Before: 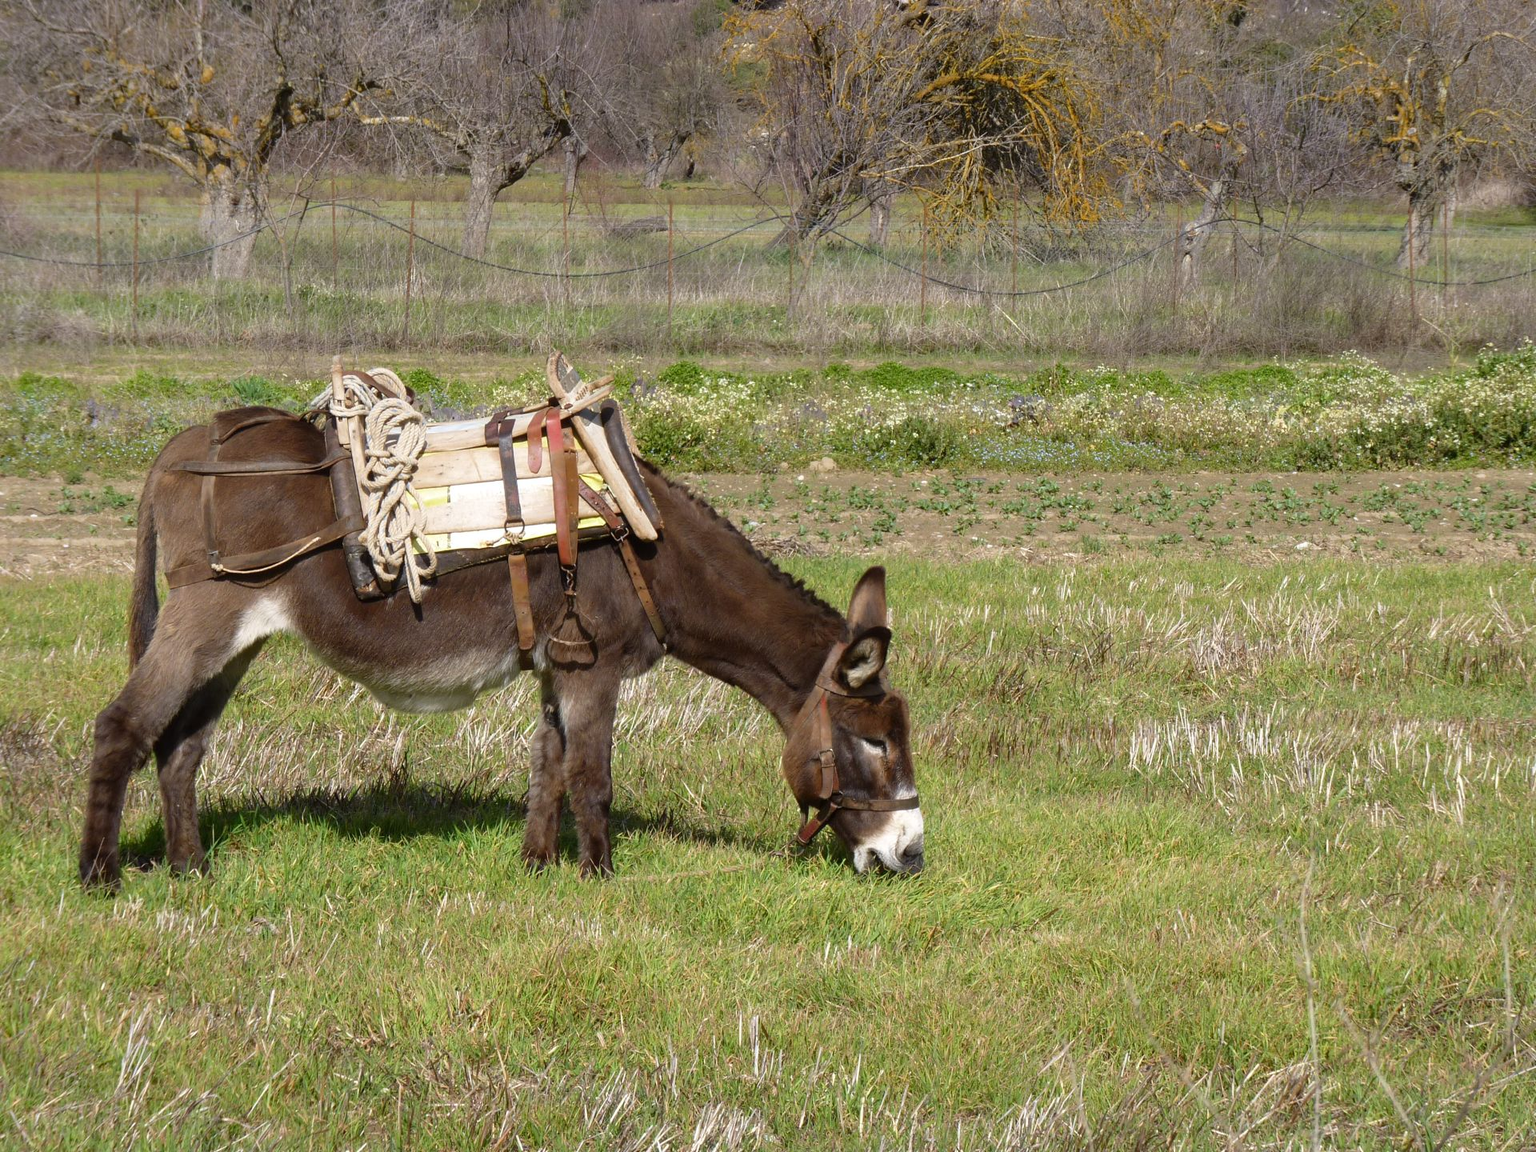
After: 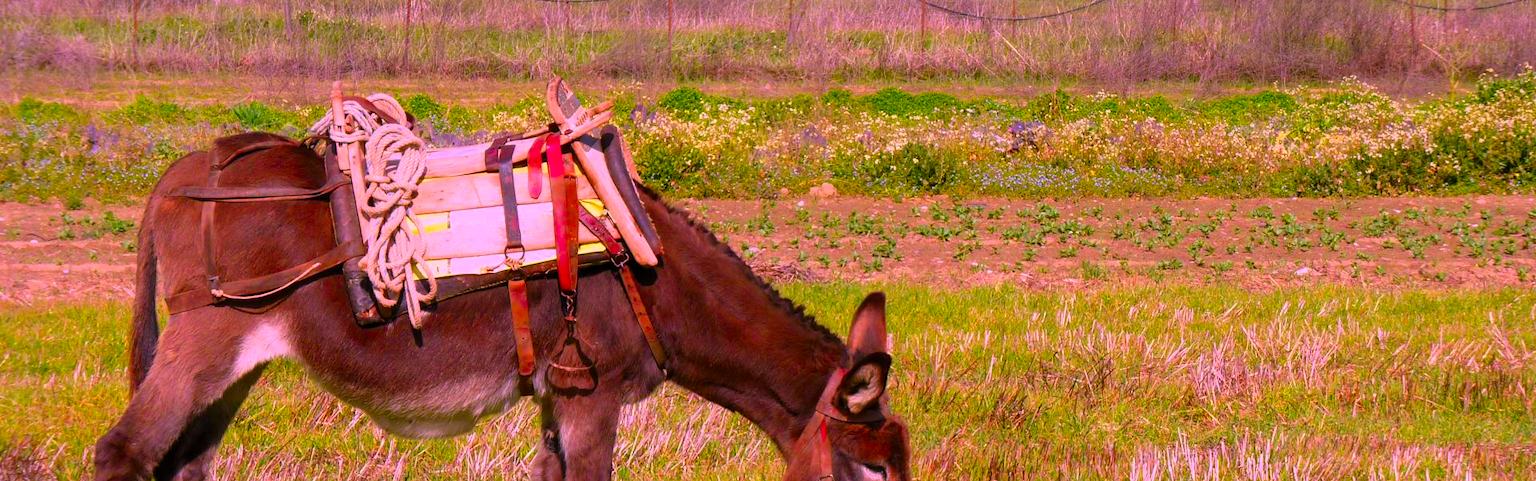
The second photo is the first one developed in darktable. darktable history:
color correction: highlights a* 19.5, highlights b* -11.53, saturation 1.69
contrast brightness saturation: contrast -0.02, brightness -0.01, saturation 0.03
levels: mode automatic, black 0.023%, white 99.97%, levels [0.062, 0.494, 0.925]
color zones: curves: ch0 [(0, 0.613) (0.01, 0.613) (0.245, 0.448) (0.498, 0.529) (0.642, 0.665) (0.879, 0.777) (0.99, 0.613)]; ch1 [(0, 0) (0.143, 0) (0.286, 0) (0.429, 0) (0.571, 0) (0.714, 0) (0.857, 0)], mix -138.01%
crop and rotate: top 23.84%, bottom 34.294%
